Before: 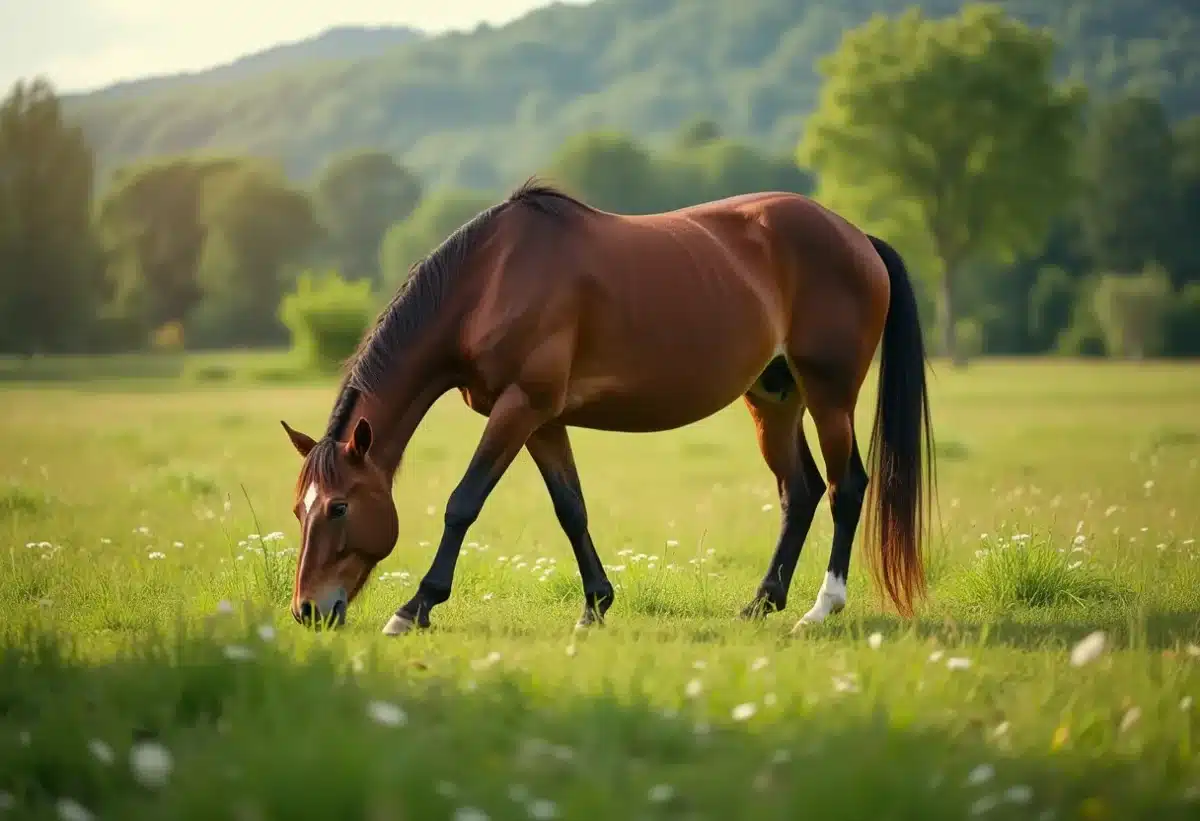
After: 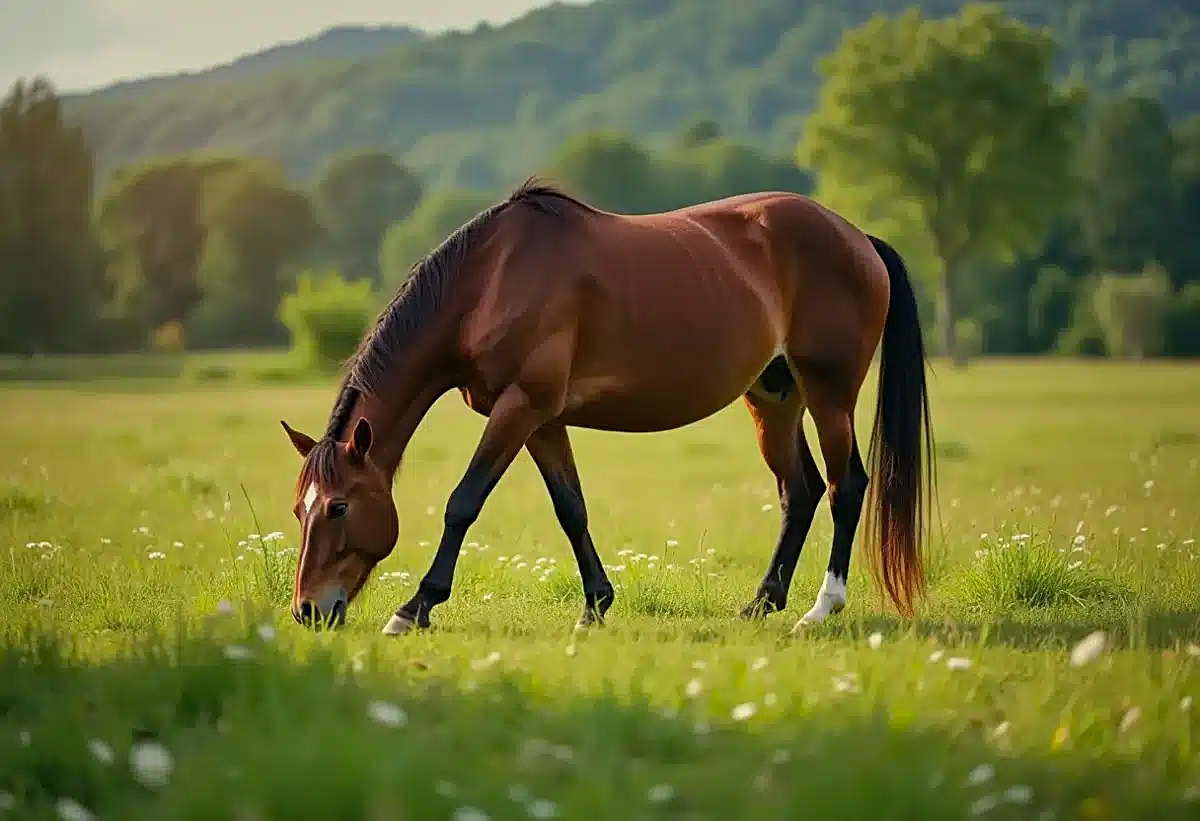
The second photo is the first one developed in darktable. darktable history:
haze removal: compatibility mode true, adaptive false
graduated density: on, module defaults
sharpen: on, module defaults
shadows and highlights: soften with gaussian
